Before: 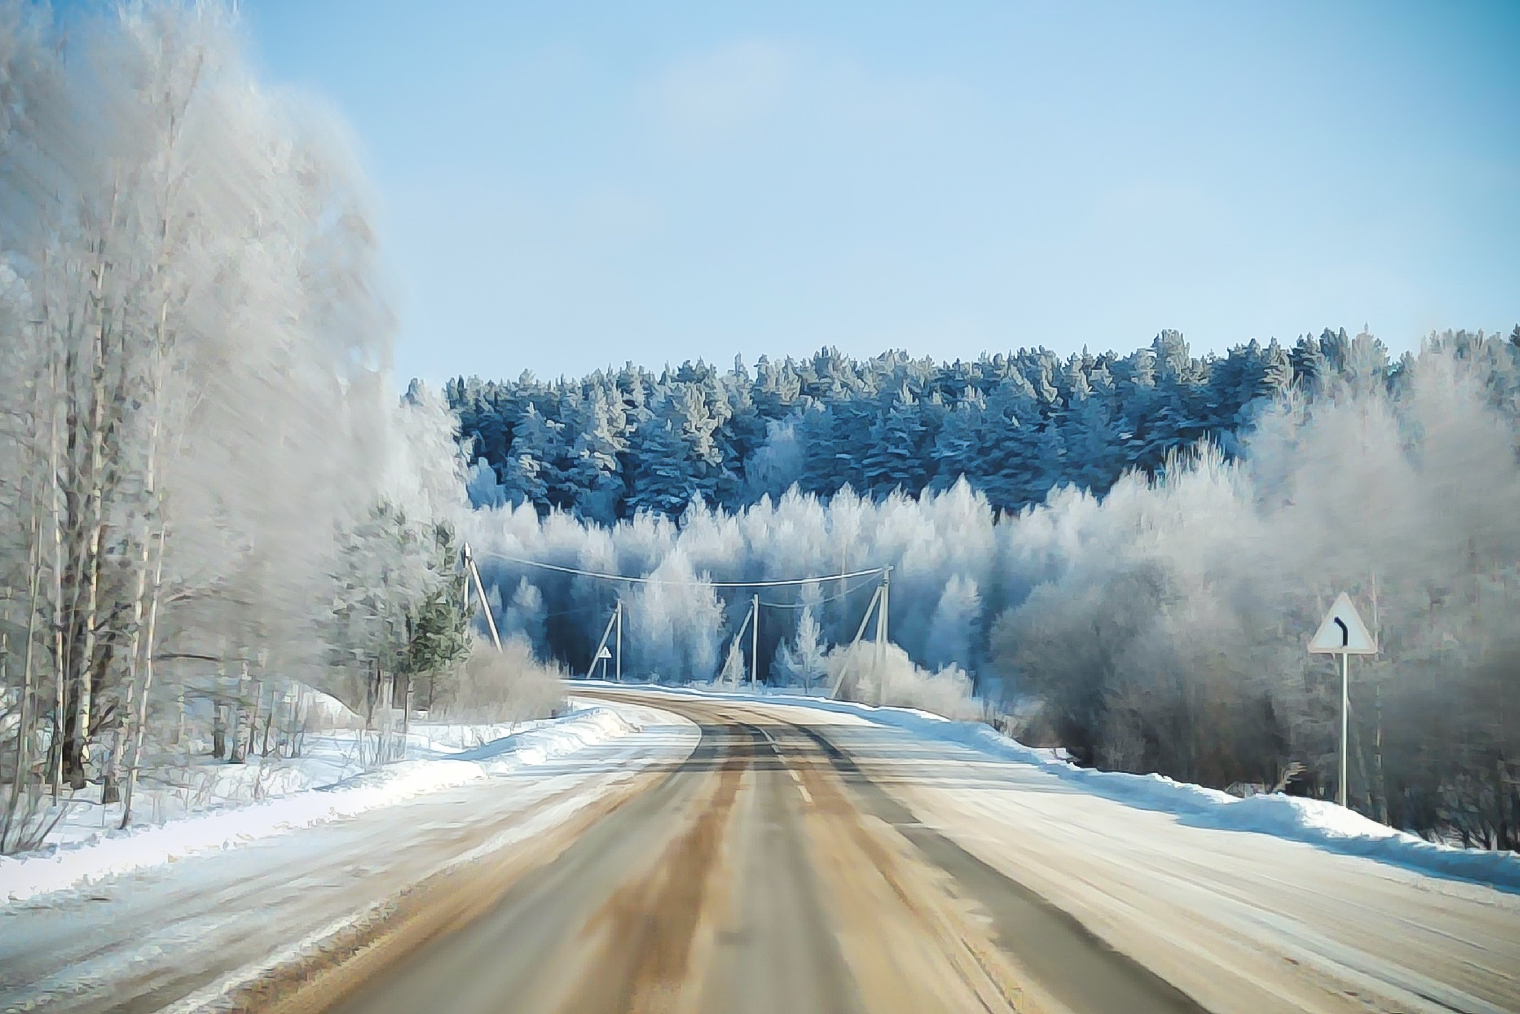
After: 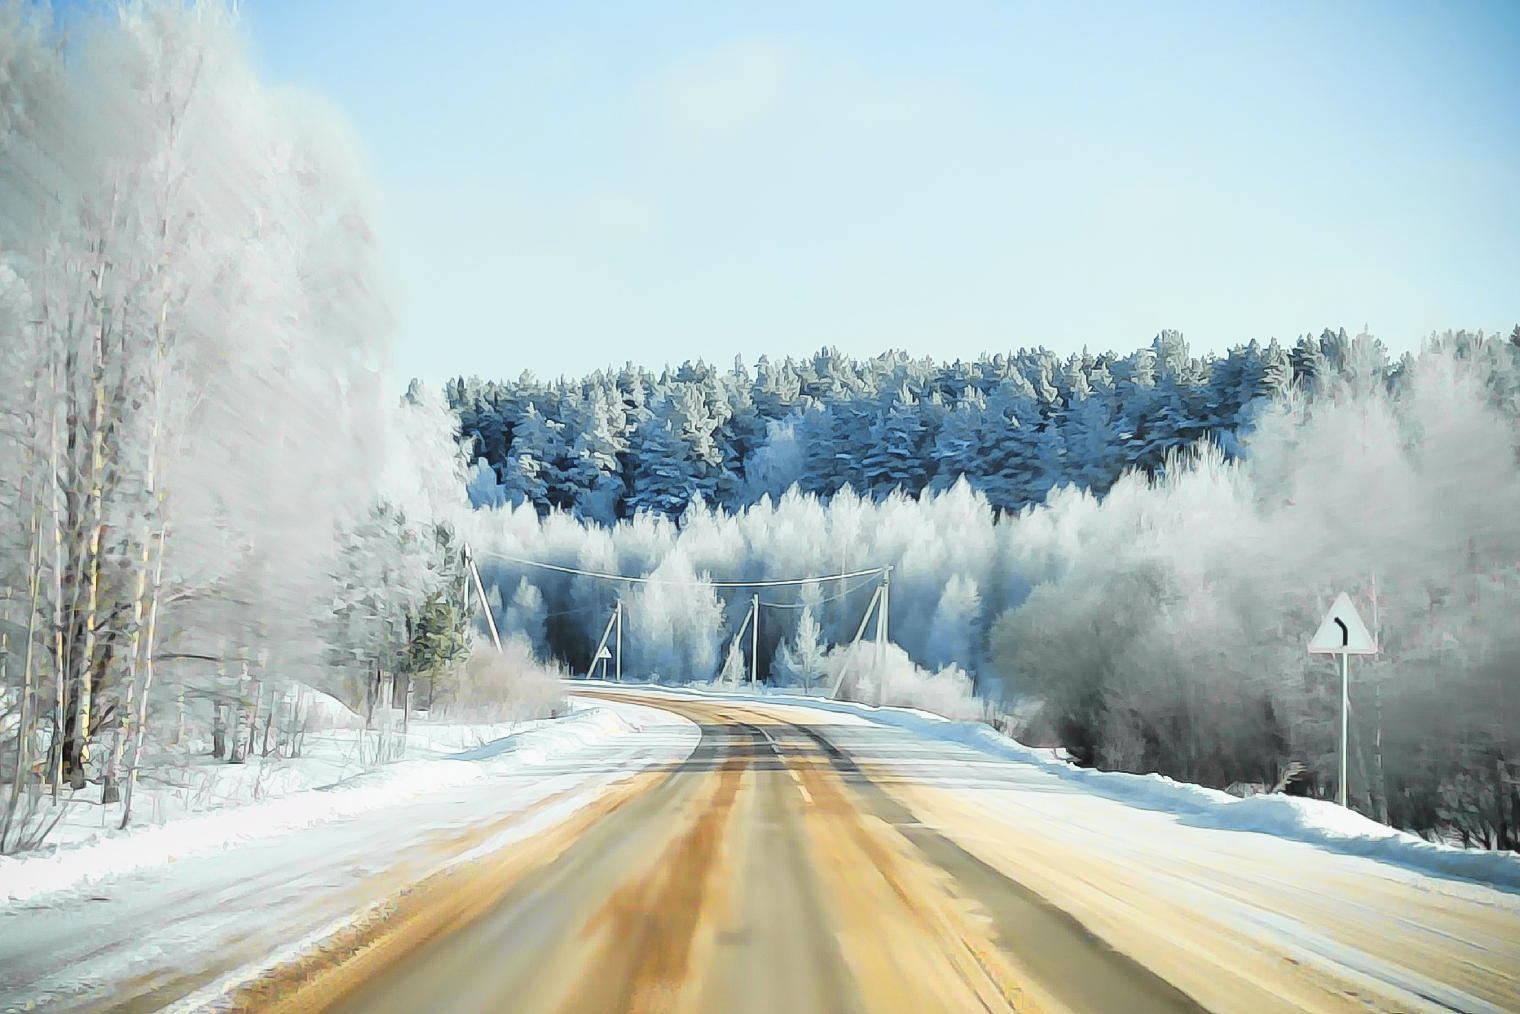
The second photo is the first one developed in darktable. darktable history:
tone curve: curves: ch0 [(0, 0) (0.062, 0.023) (0.168, 0.142) (0.359, 0.44) (0.469, 0.544) (0.634, 0.722) (0.839, 0.909) (0.998, 0.978)]; ch1 [(0, 0) (0.437, 0.453) (0.472, 0.47) (0.502, 0.504) (0.527, 0.546) (0.568, 0.619) (0.608, 0.665) (0.669, 0.748) (0.859, 0.899) (1, 1)]; ch2 [(0, 0) (0.33, 0.301) (0.421, 0.443) (0.473, 0.498) (0.509, 0.5) (0.535, 0.564) (0.575, 0.625) (0.608, 0.676) (1, 1)], color space Lab, independent channels, preserve colors none
